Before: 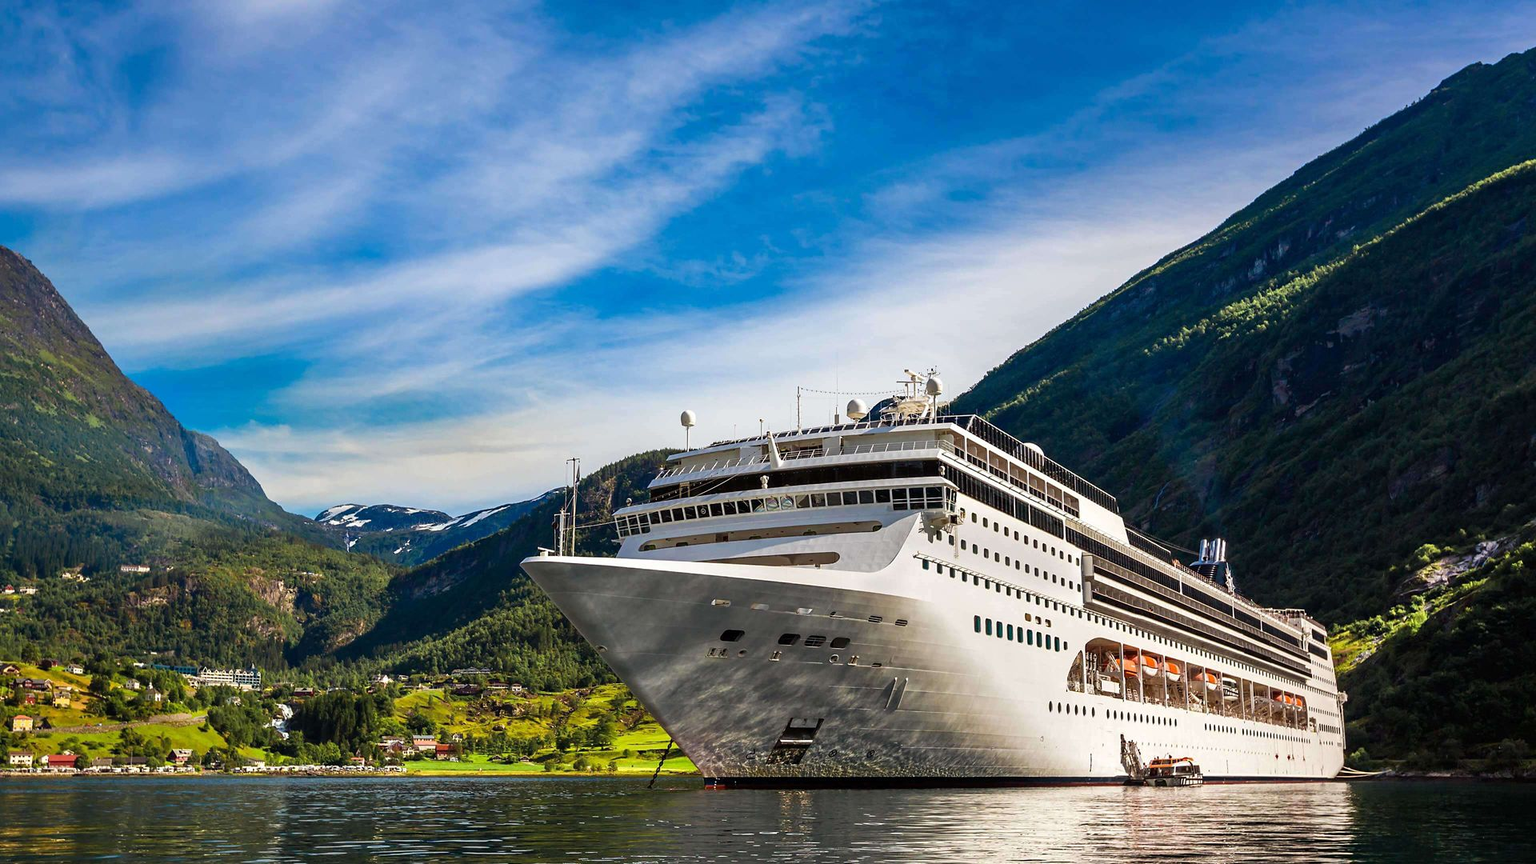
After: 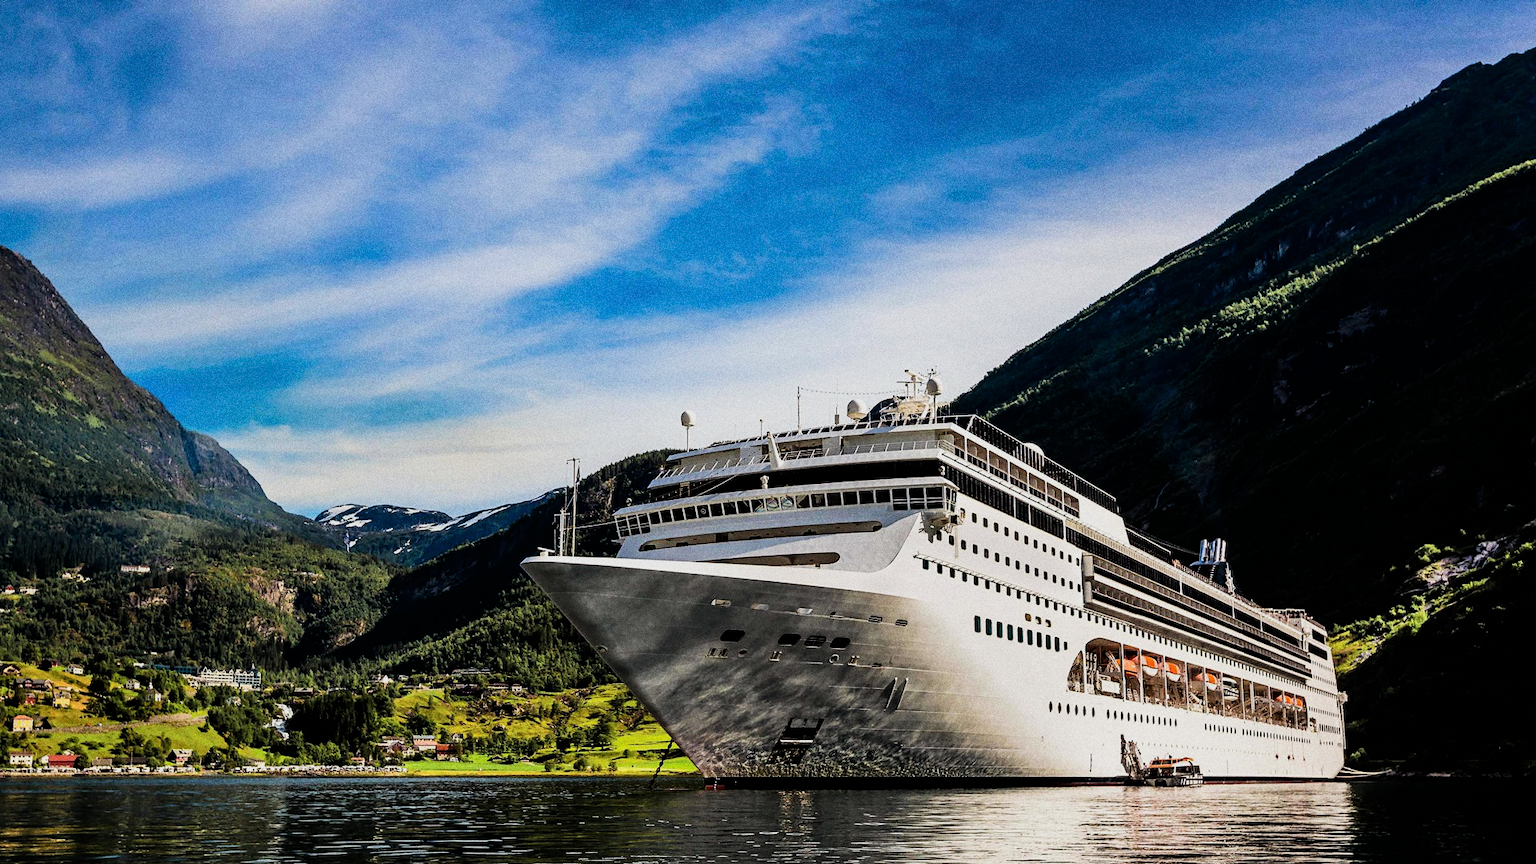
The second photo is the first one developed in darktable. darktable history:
filmic rgb: black relative exposure -5 EV, hardness 2.88, contrast 1.4, highlights saturation mix -30%
grain: coarseness 0.09 ISO, strength 40%
